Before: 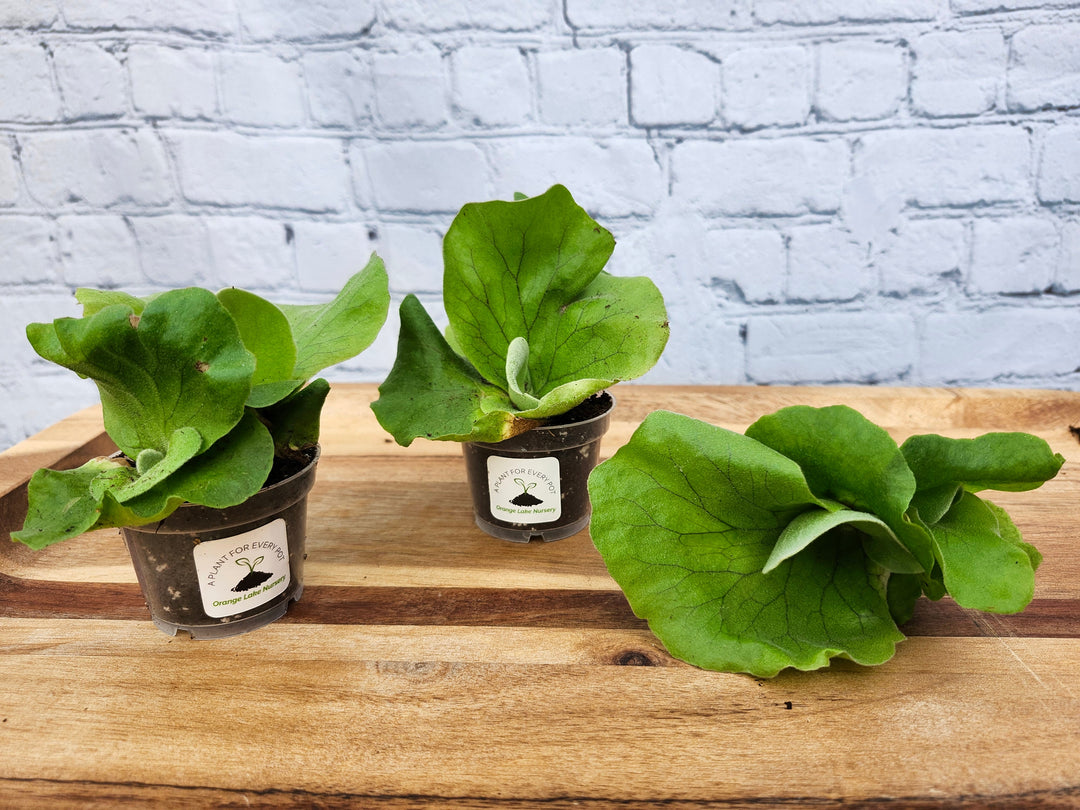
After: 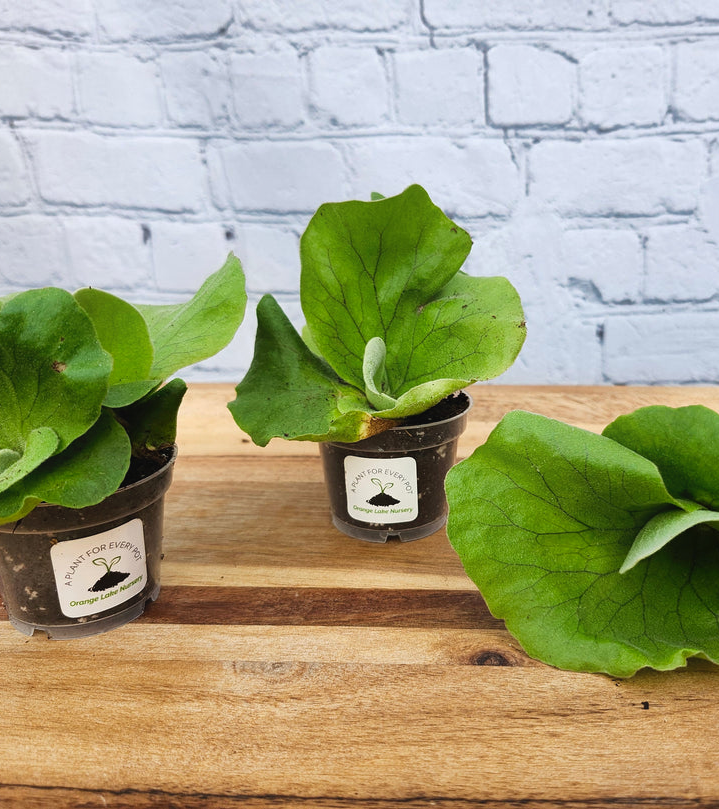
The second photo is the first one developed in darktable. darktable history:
crop and rotate: left 13.342%, right 19.991%
contrast equalizer: y [[0.439, 0.44, 0.442, 0.457, 0.493, 0.498], [0.5 ×6], [0.5 ×6], [0 ×6], [0 ×6]], mix 0.59
